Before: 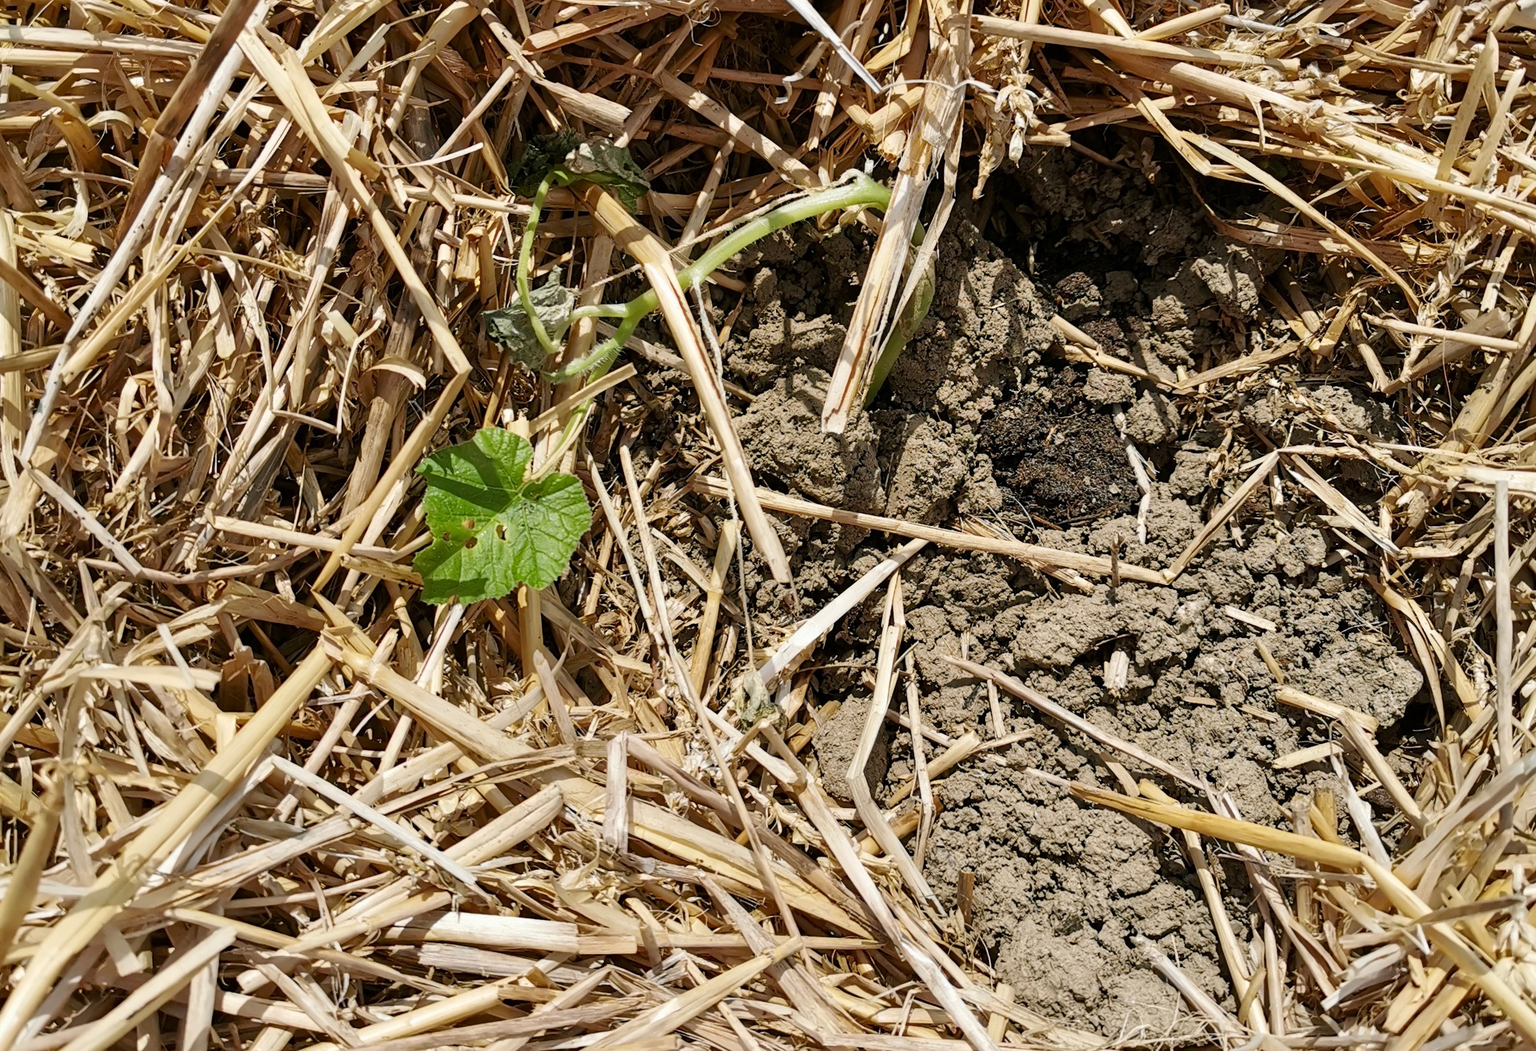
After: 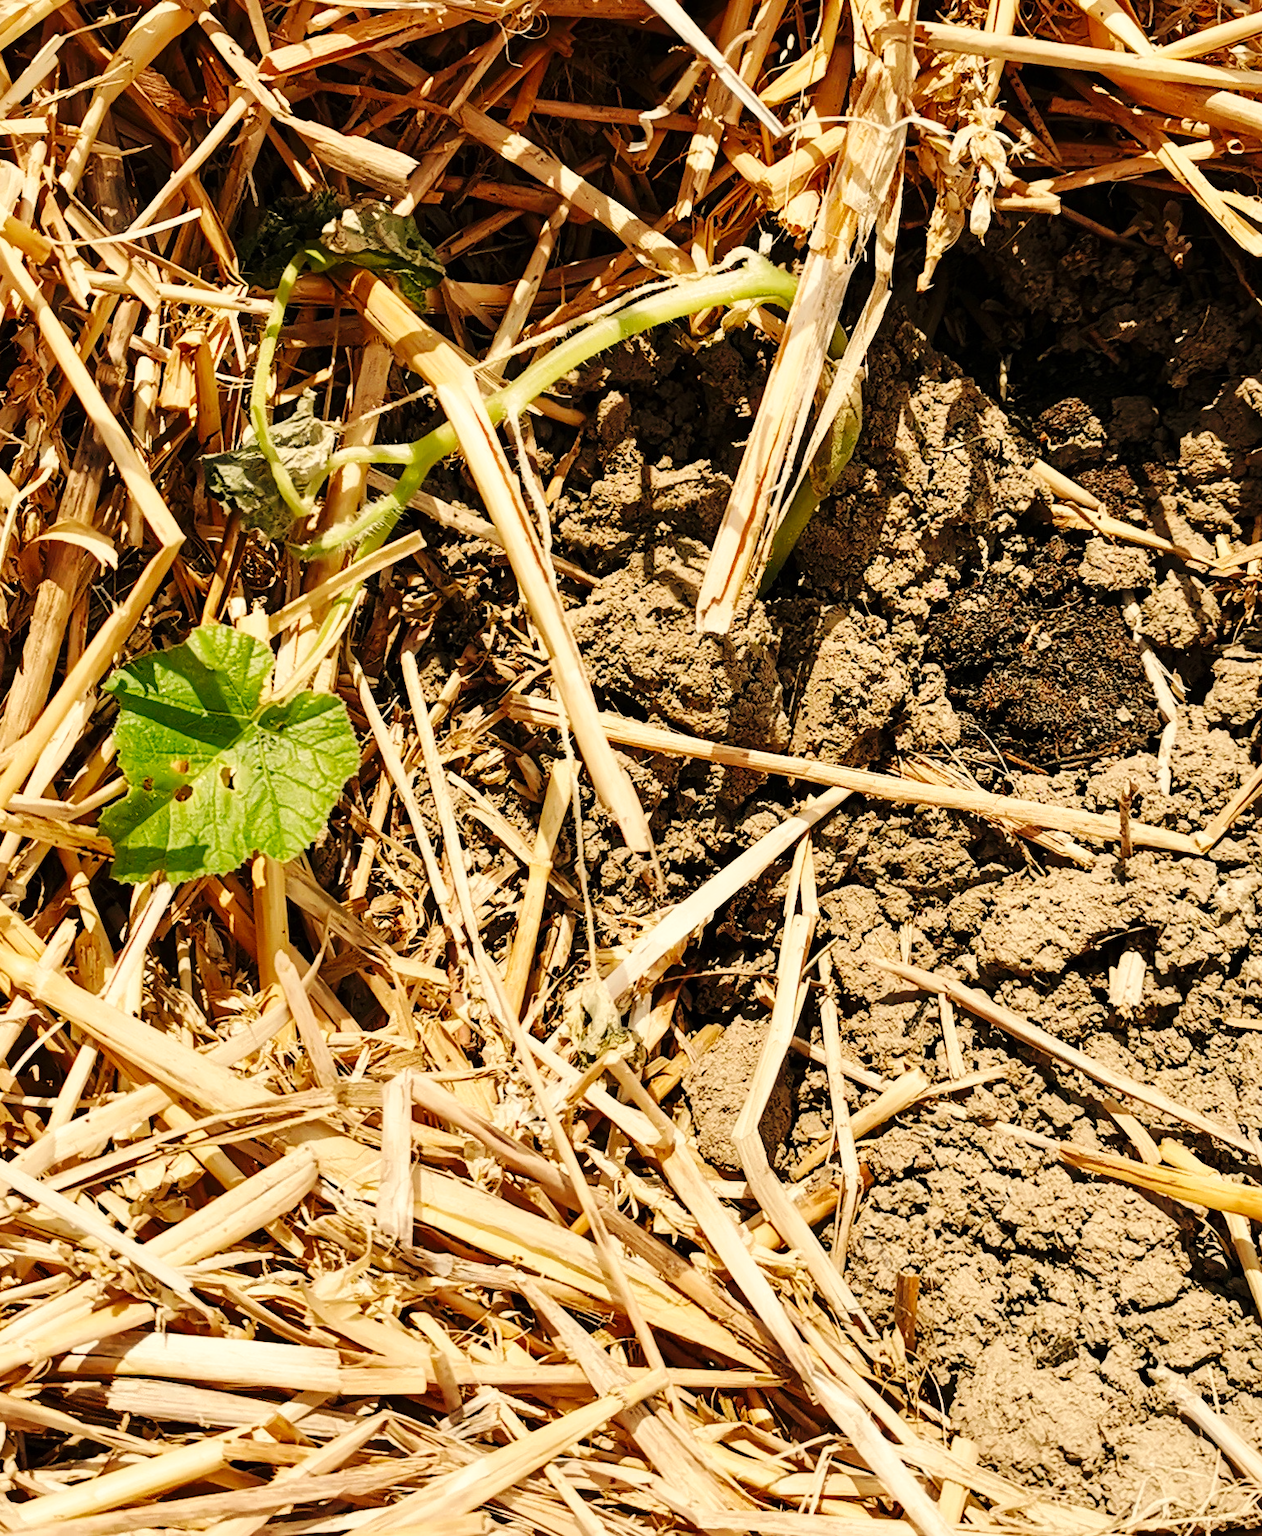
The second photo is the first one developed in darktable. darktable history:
crop and rotate: left 22.516%, right 21.234%
base curve: curves: ch0 [(0, 0) (0.036, 0.025) (0.121, 0.166) (0.206, 0.329) (0.605, 0.79) (1, 1)], preserve colors none
white balance: red 1.138, green 0.996, blue 0.812
